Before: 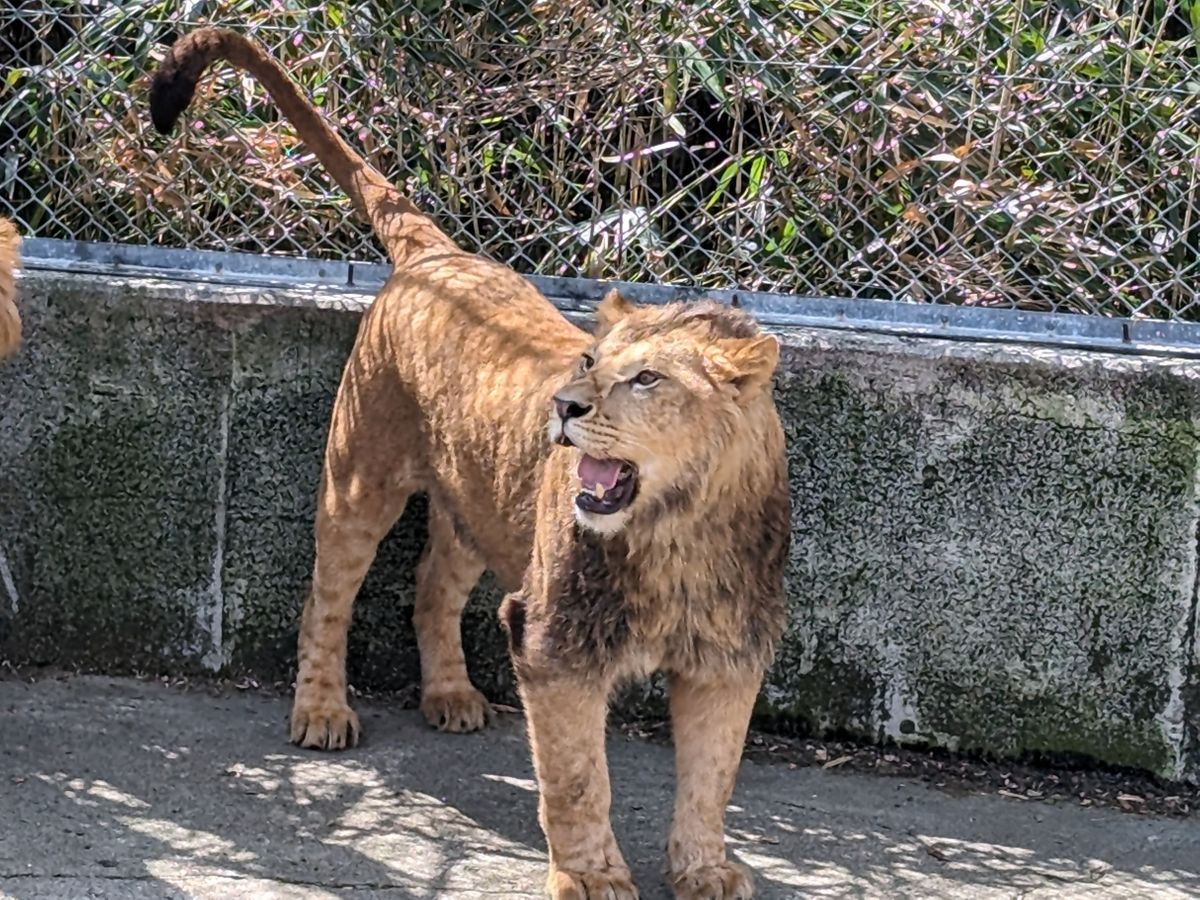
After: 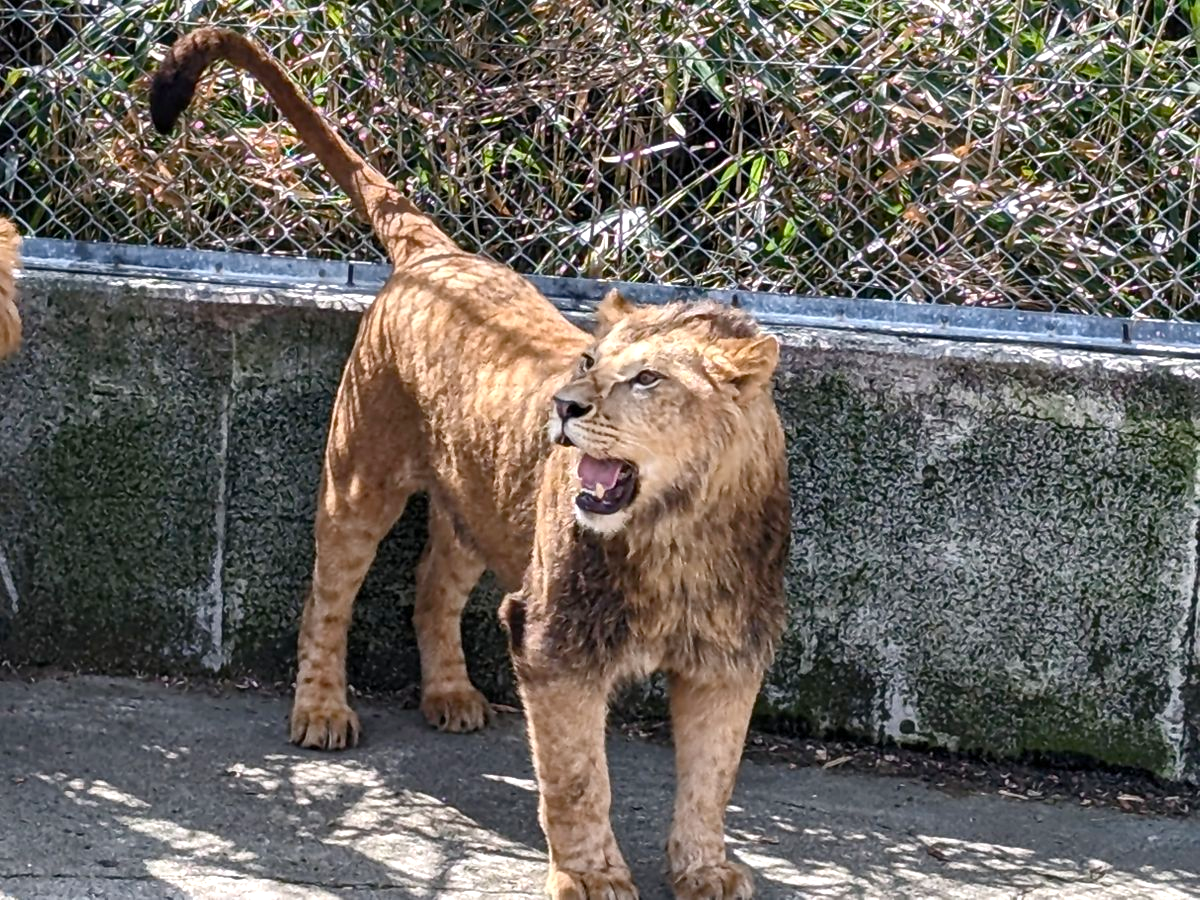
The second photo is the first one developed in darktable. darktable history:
color balance rgb: power › hue 313.79°, perceptual saturation grading › global saturation 25.246%, perceptual saturation grading › highlights -50.308%, perceptual saturation grading › shadows 30.088%, perceptual brilliance grading › global brilliance 15.599%, perceptual brilliance grading › shadows -34.572%, contrast -9.543%
